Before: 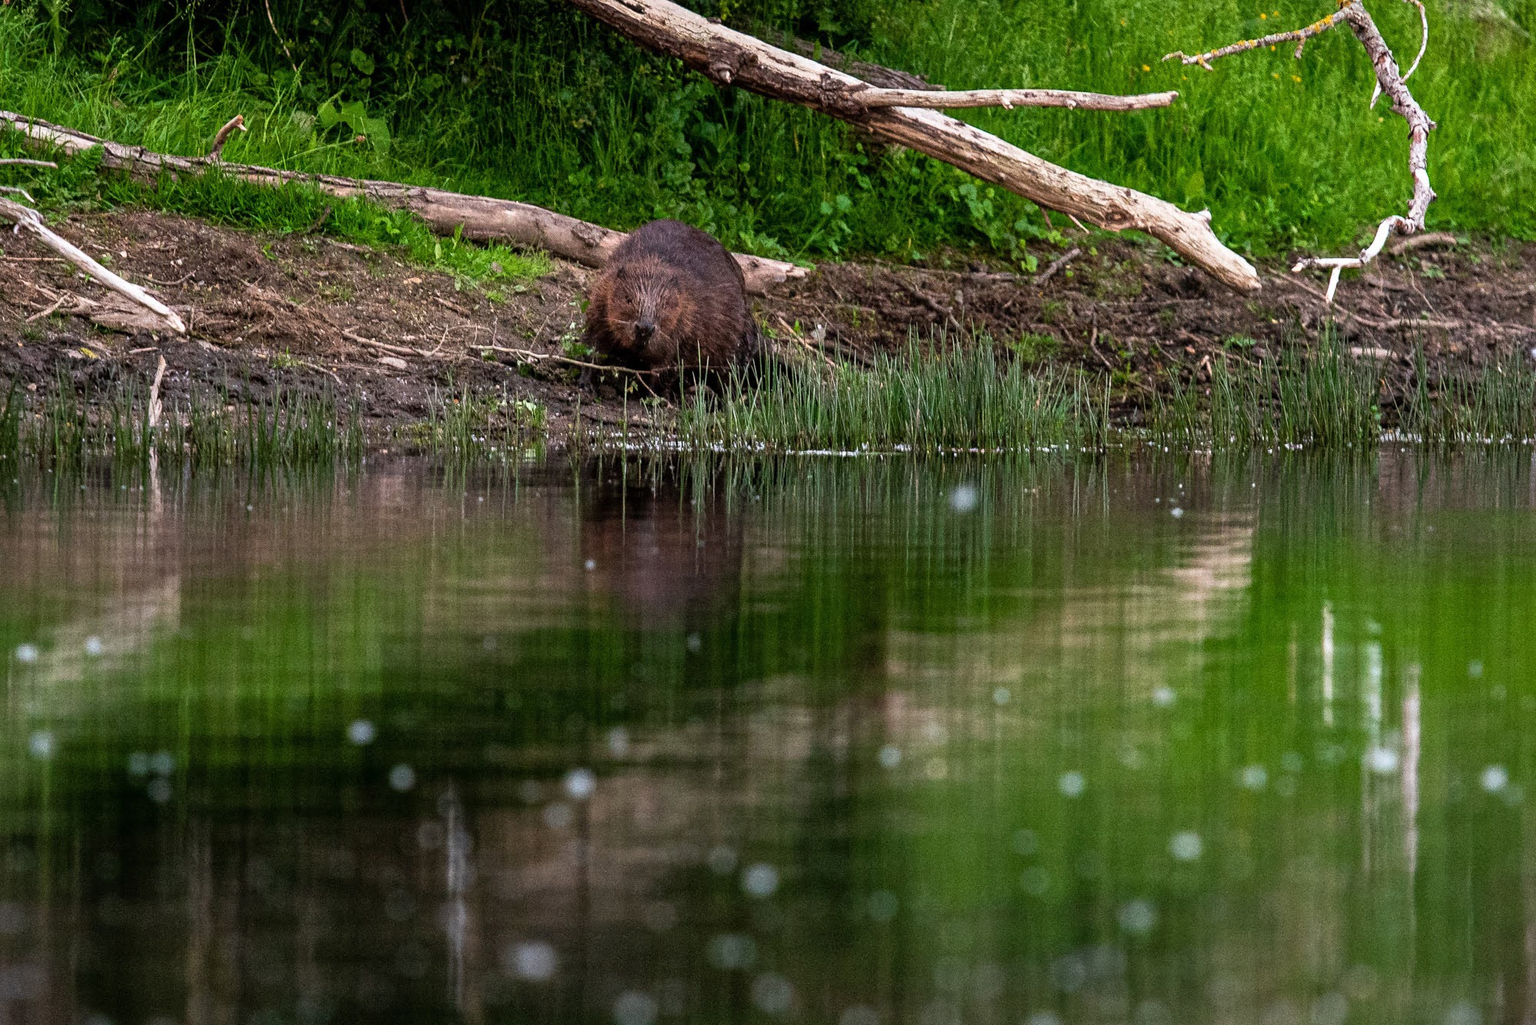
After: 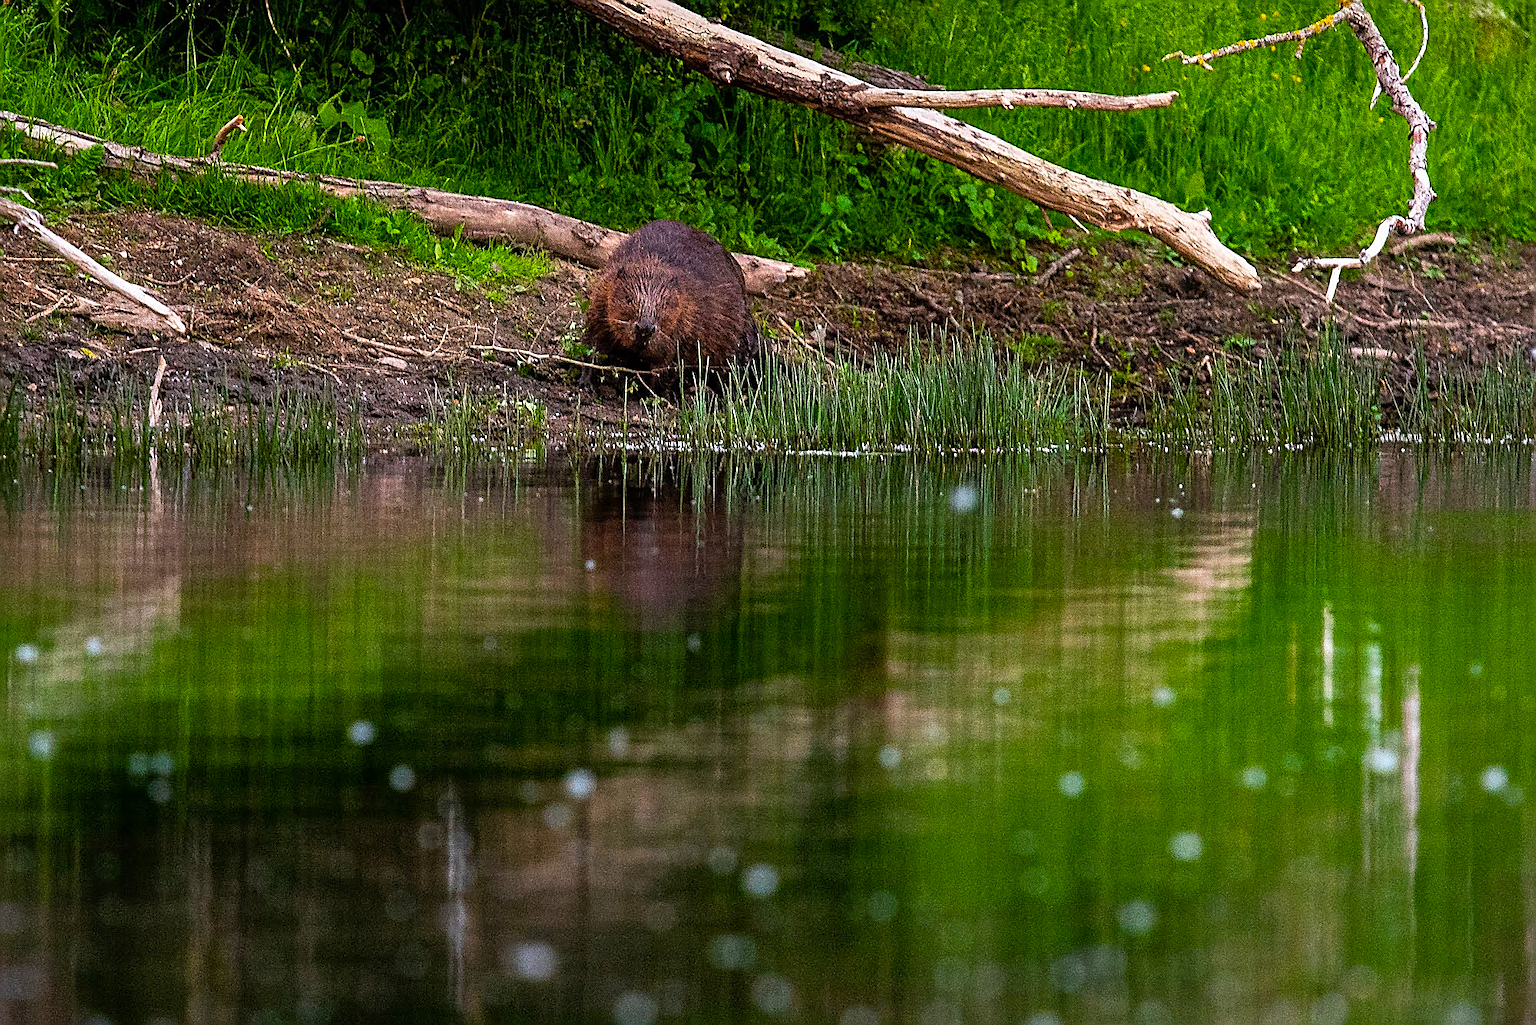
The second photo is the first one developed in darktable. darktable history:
color balance rgb: linear chroma grading › global chroma 9.138%, perceptual saturation grading › global saturation 25.801%, global vibrance 20%
sharpen: radius 1.369, amount 1.258, threshold 0.81
